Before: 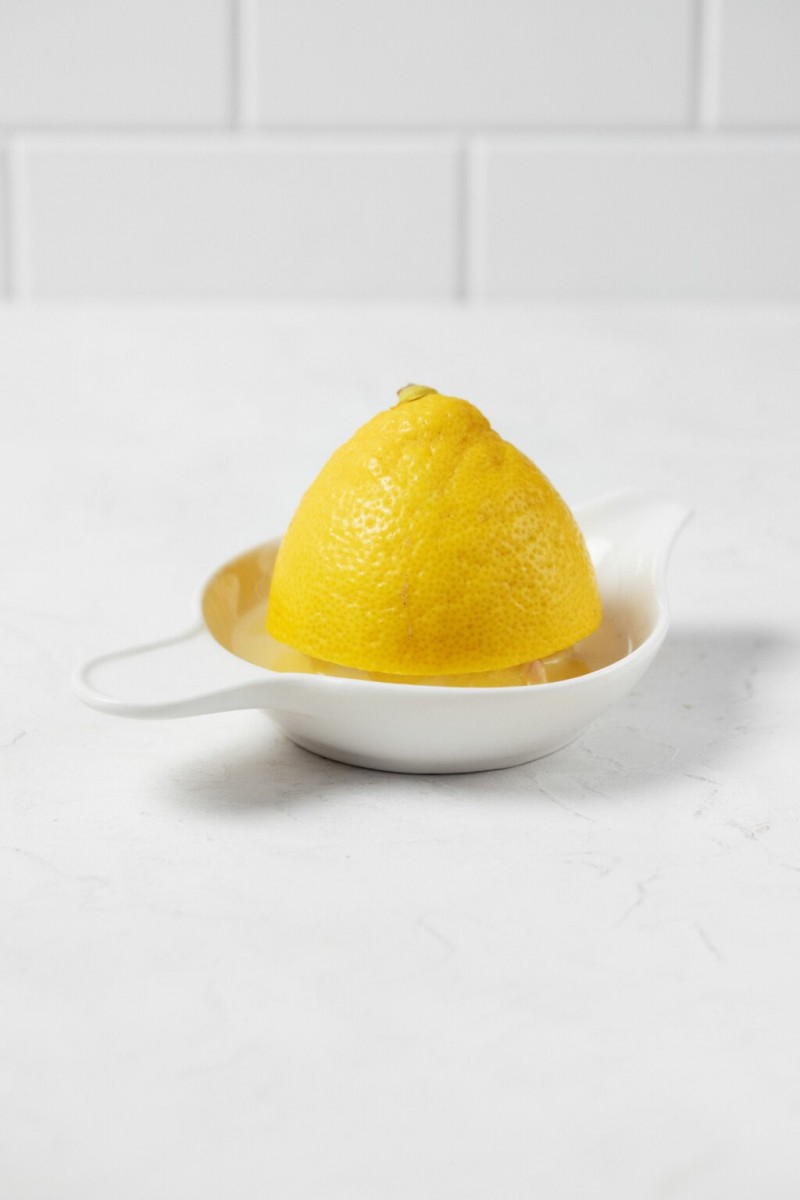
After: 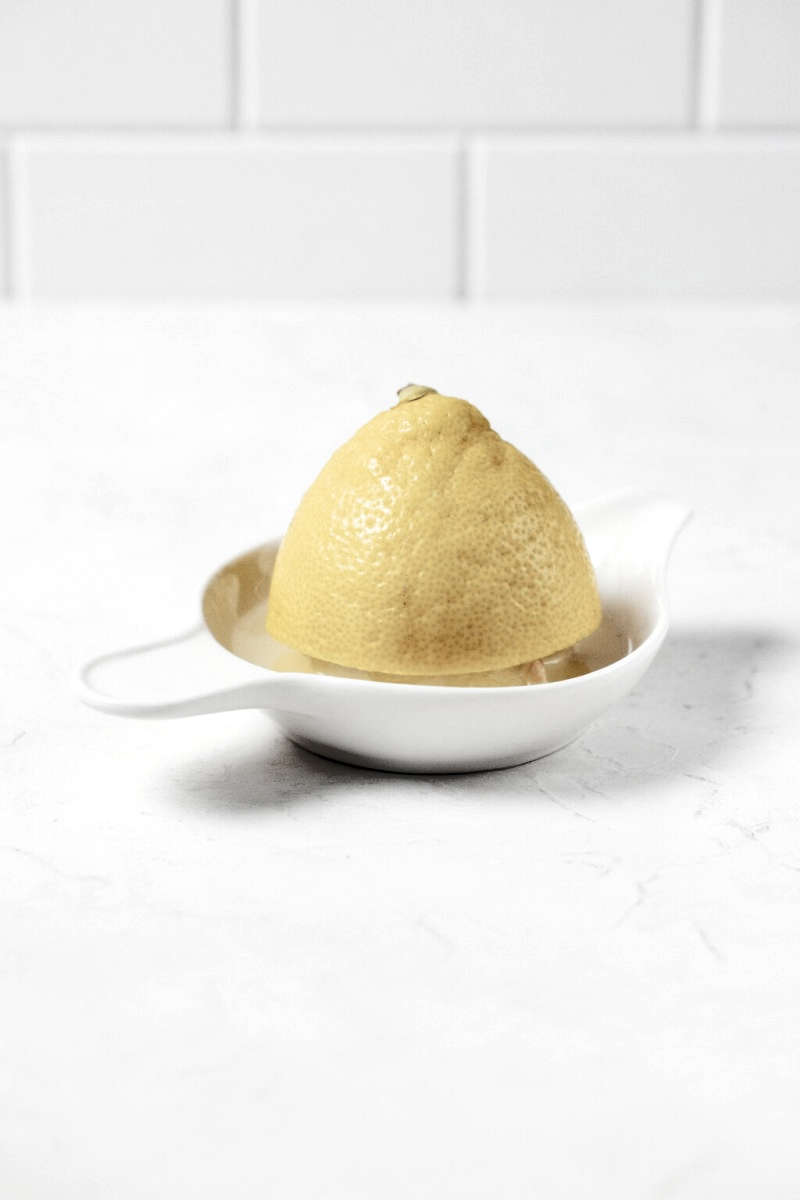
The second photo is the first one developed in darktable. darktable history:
levels: mode automatic, black 0.023%, white 99.97%, levels [0.062, 0.494, 0.925]
exposure: exposure 0.191 EV, compensate highlight preservation false
color zones: curves: ch1 [(0, 0.708) (0.088, 0.648) (0.245, 0.187) (0.429, 0.326) (0.571, 0.498) (0.714, 0.5) (0.857, 0.5) (1, 0.708)]
filmic rgb: black relative exposure -5 EV, white relative exposure 3.5 EV, hardness 3.19, contrast 1.4, highlights saturation mix -50%
shadows and highlights: shadows 12, white point adjustment 1.2, soften with gaussian
